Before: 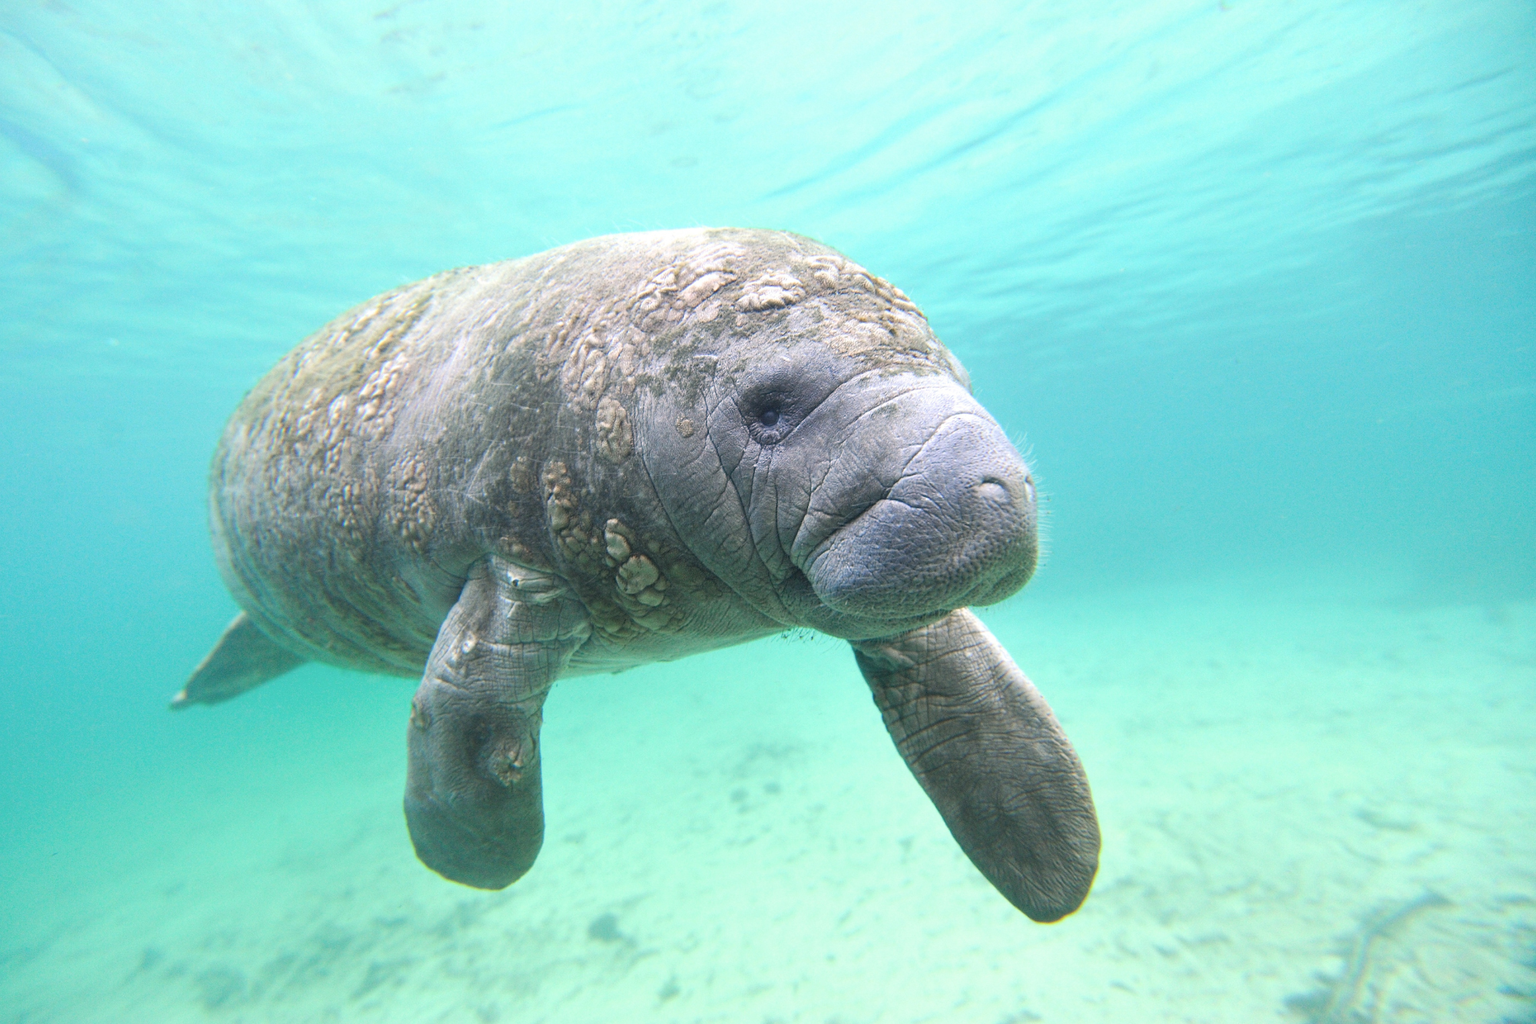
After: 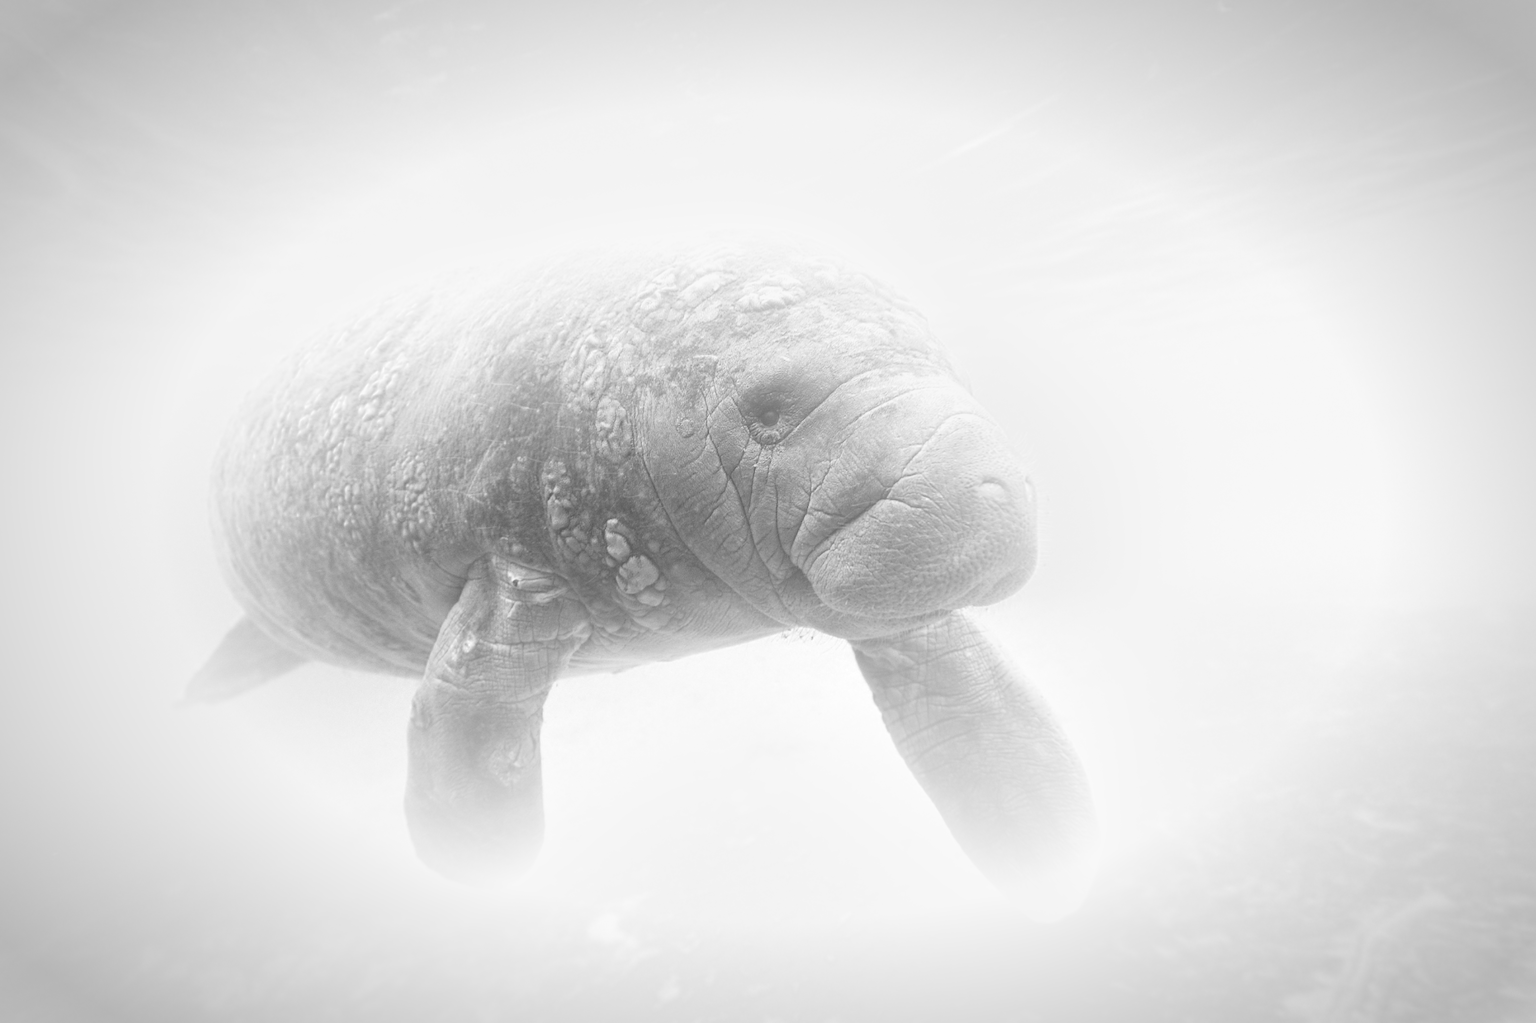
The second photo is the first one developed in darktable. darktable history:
bloom: size 38%, threshold 95%, strength 30%
color zones: curves: ch0 [(0.25, 0.5) (0.463, 0.627) (0.484, 0.637) (0.75, 0.5)]
white balance: red 0.925, blue 1.046
monochrome: a 32, b 64, size 2.3
vignetting: automatic ratio true
